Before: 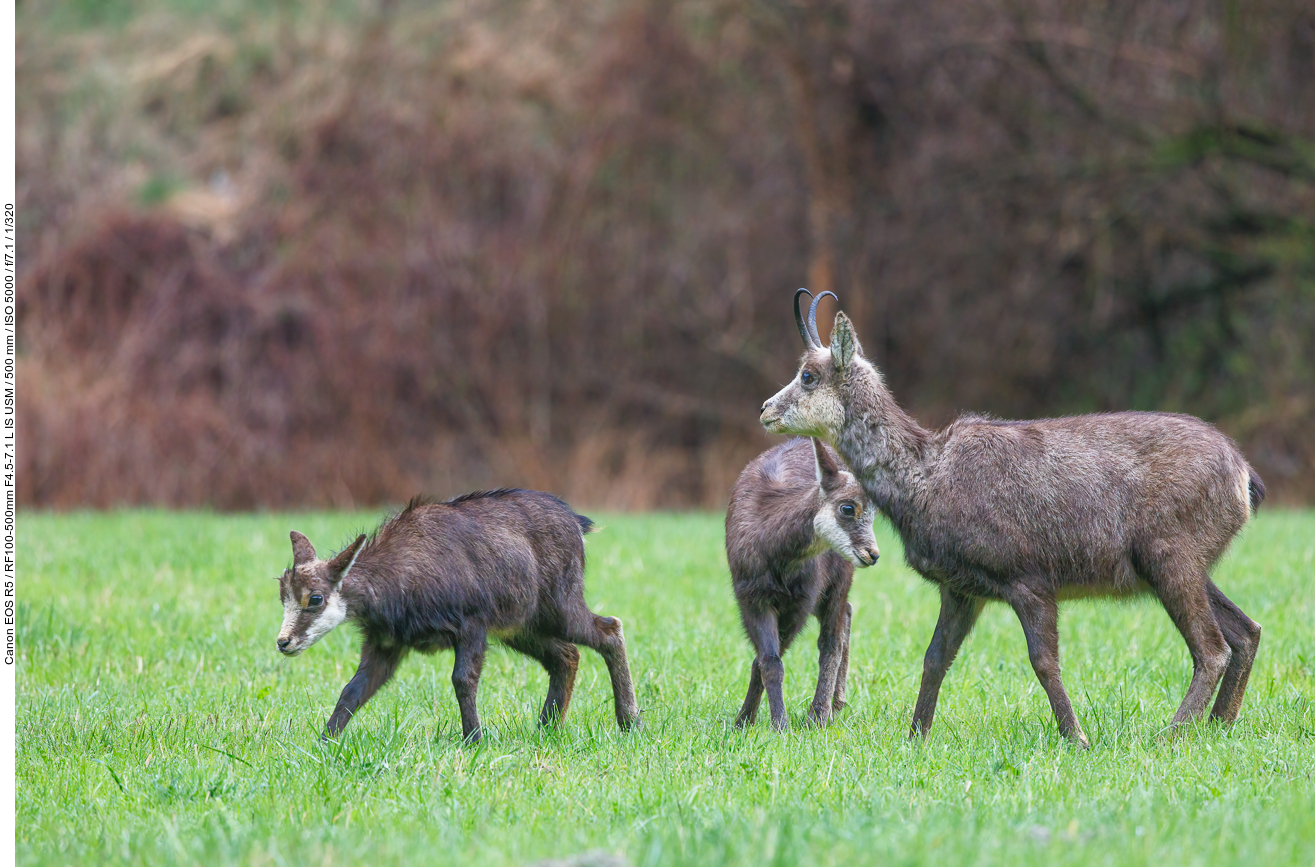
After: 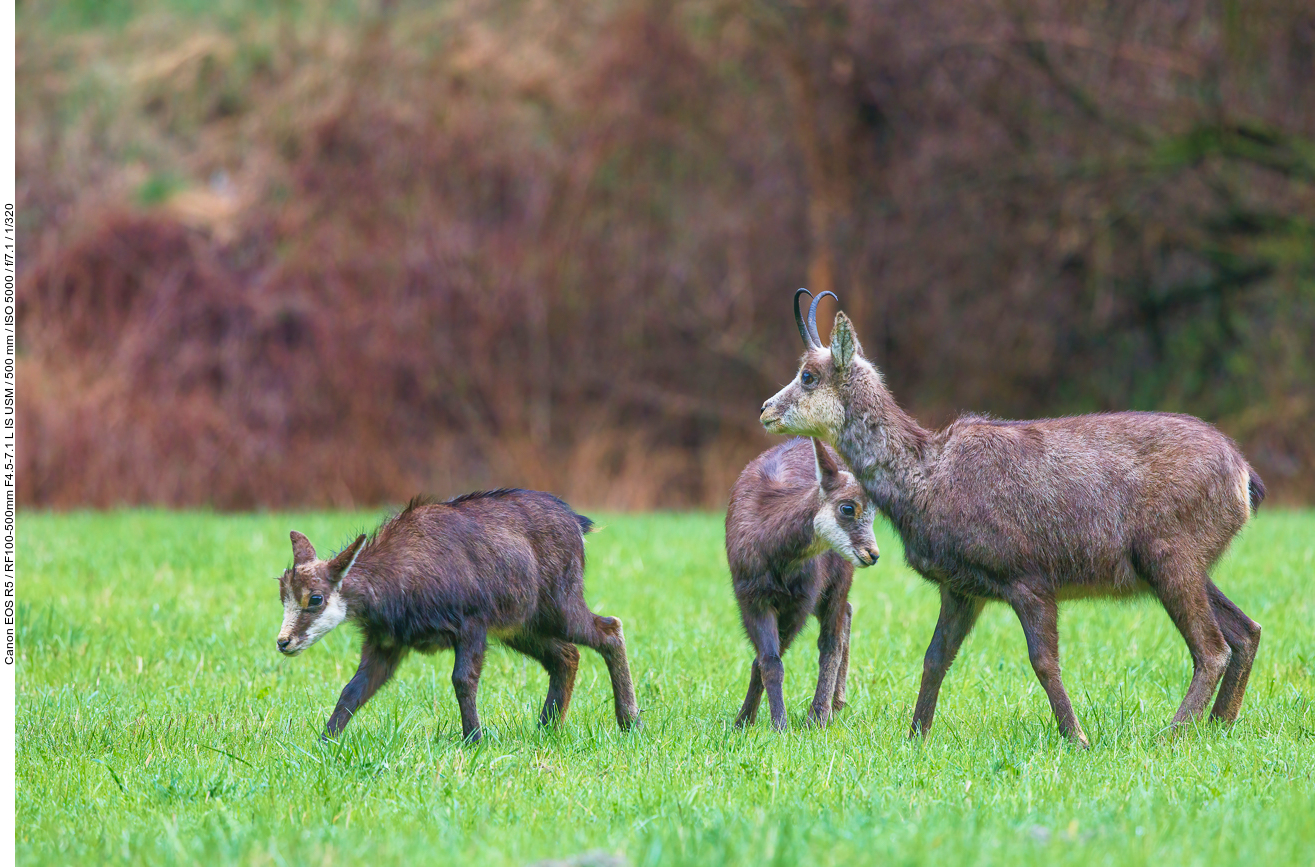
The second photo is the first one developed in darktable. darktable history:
velvia: strength 45.01%
